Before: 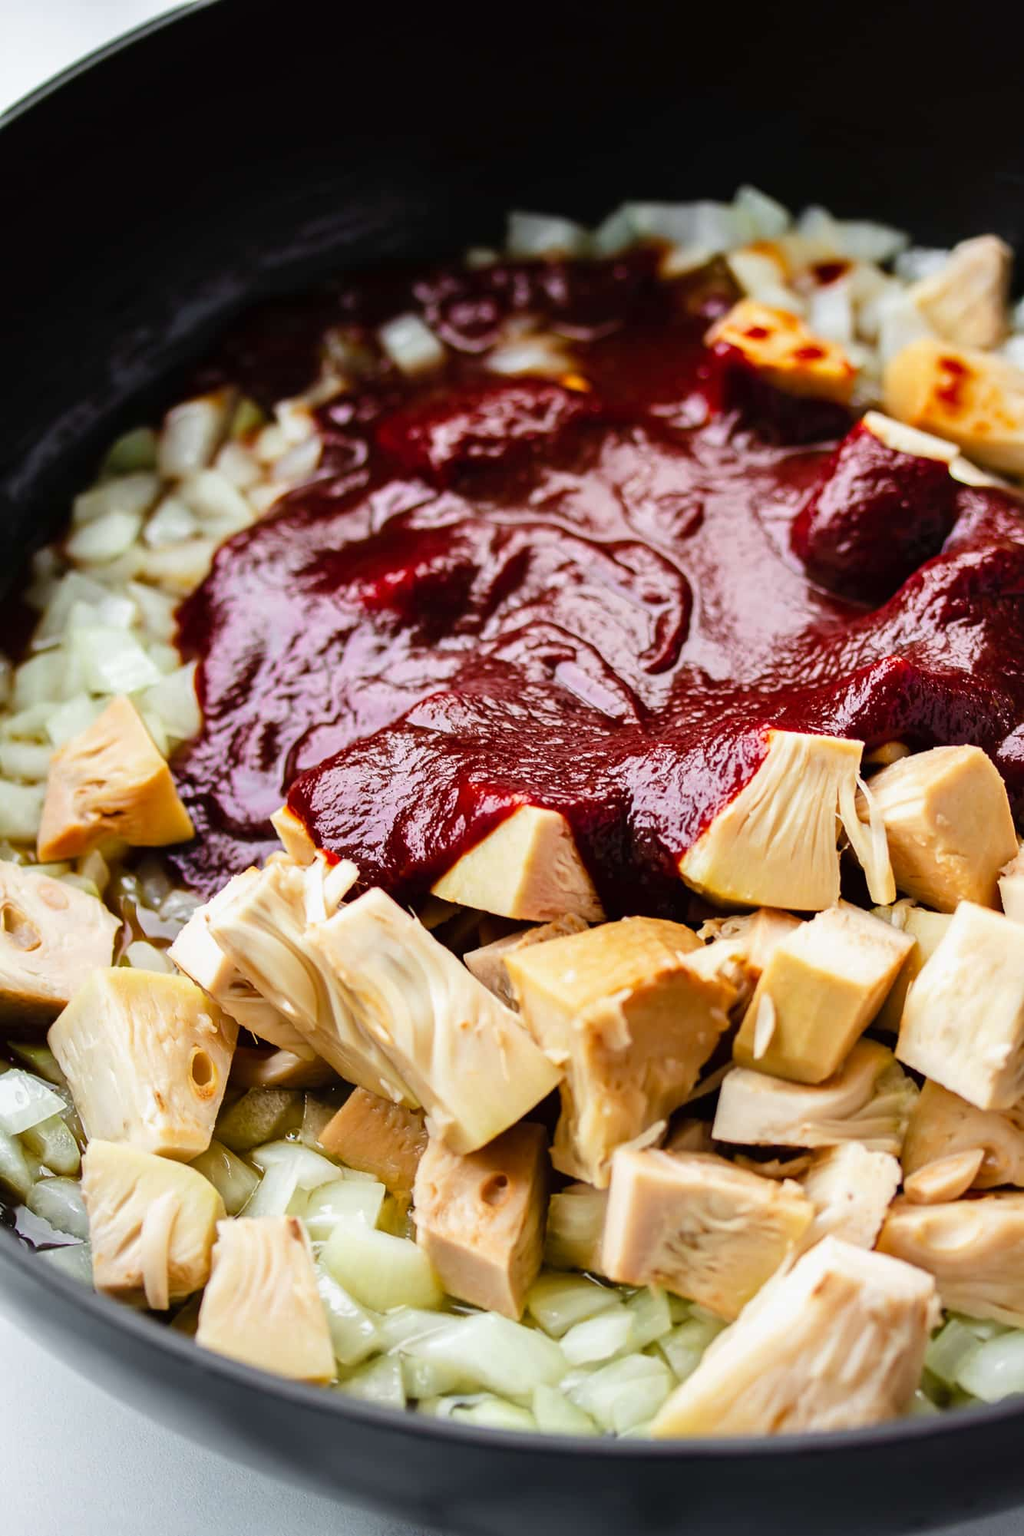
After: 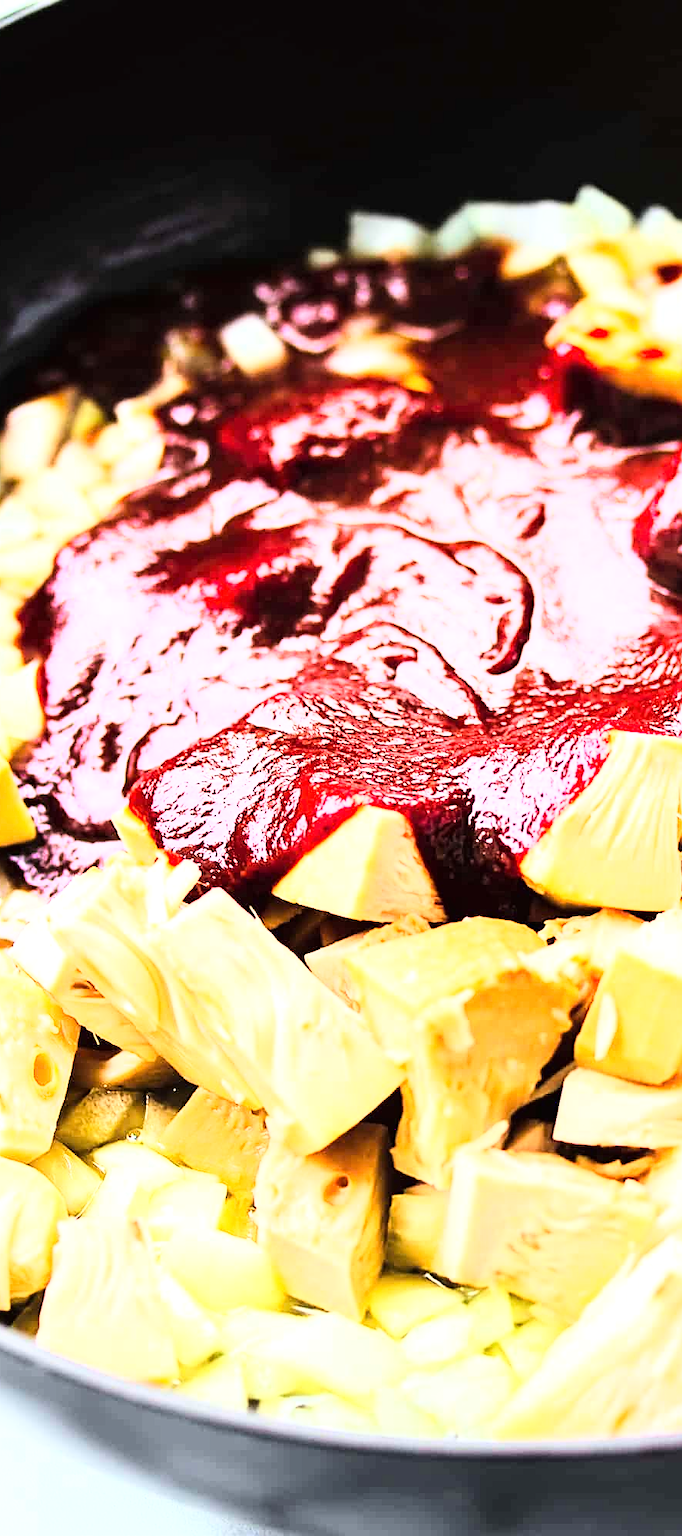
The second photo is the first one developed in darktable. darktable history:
crop and rotate: left 15.543%, right 17.793%
sharpen: on, module defaults
exposure: black level correction 0, exposure 1.2 EV, compensate highlight preservation false
base curve: curves: ch0 [(0, 0) (0.007, 0.004) (0.027, 0.03) (0.046, 0.07) (0.207, 0.54) (0.442, 0.872) (0.673, 0.972) (1, 1)]
